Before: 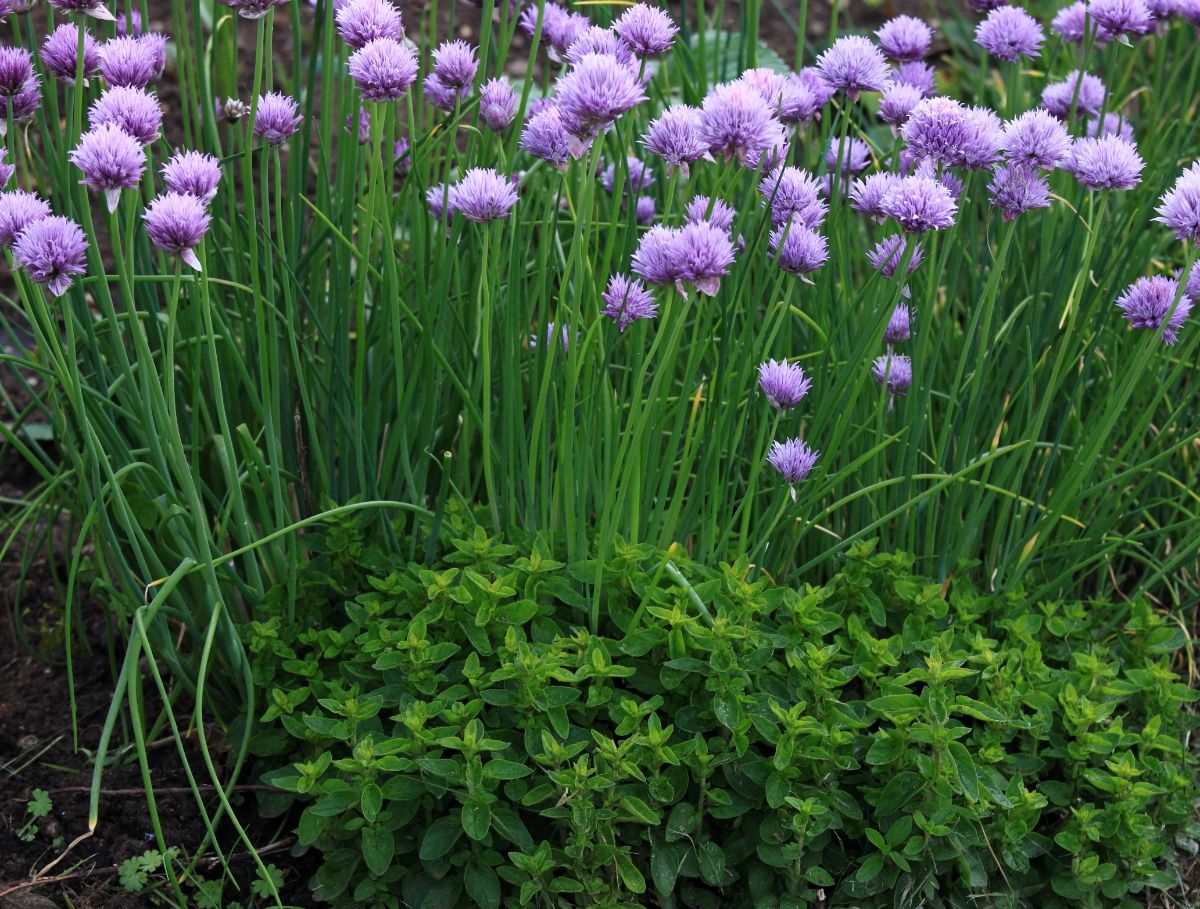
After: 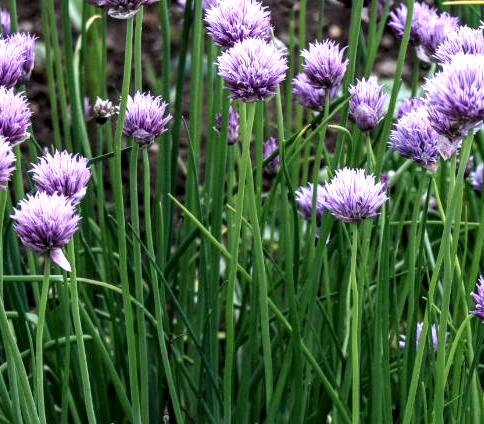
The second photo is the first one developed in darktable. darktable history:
local contrast: highlights 19%, detail 186%
crop and rotate: left 10.962%, top 0.097%, right 48.68%, bottom 53.16%
